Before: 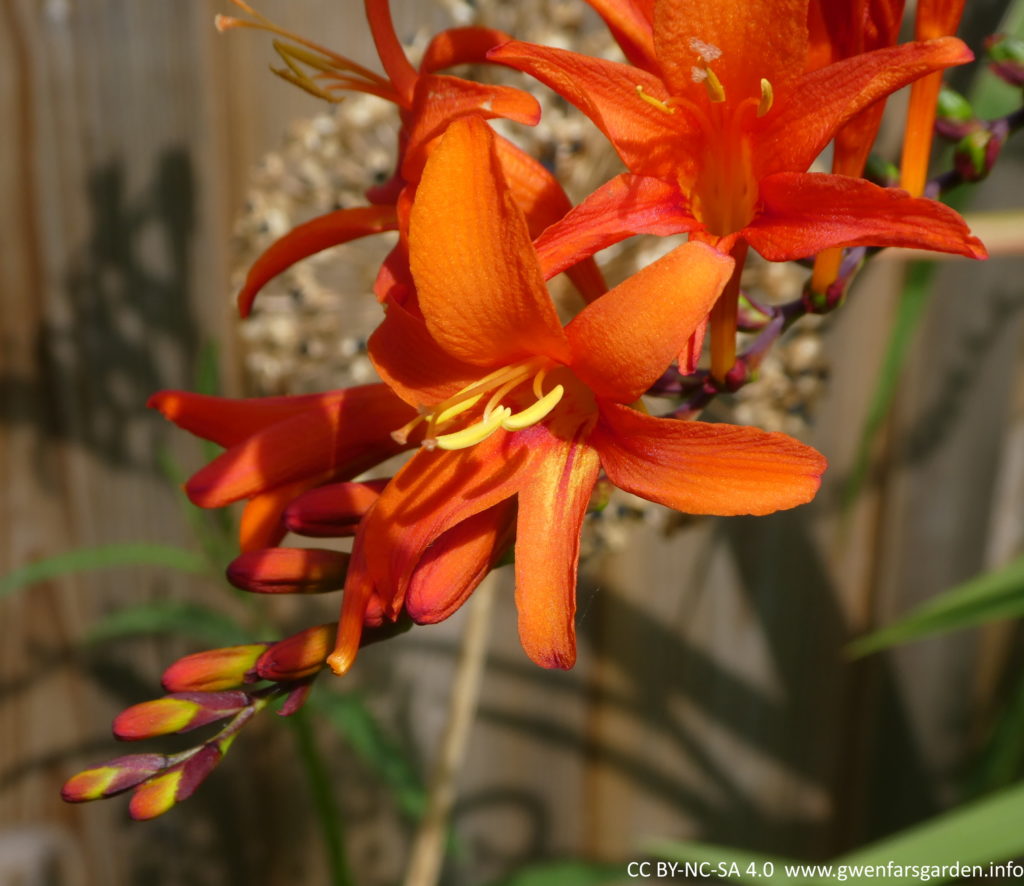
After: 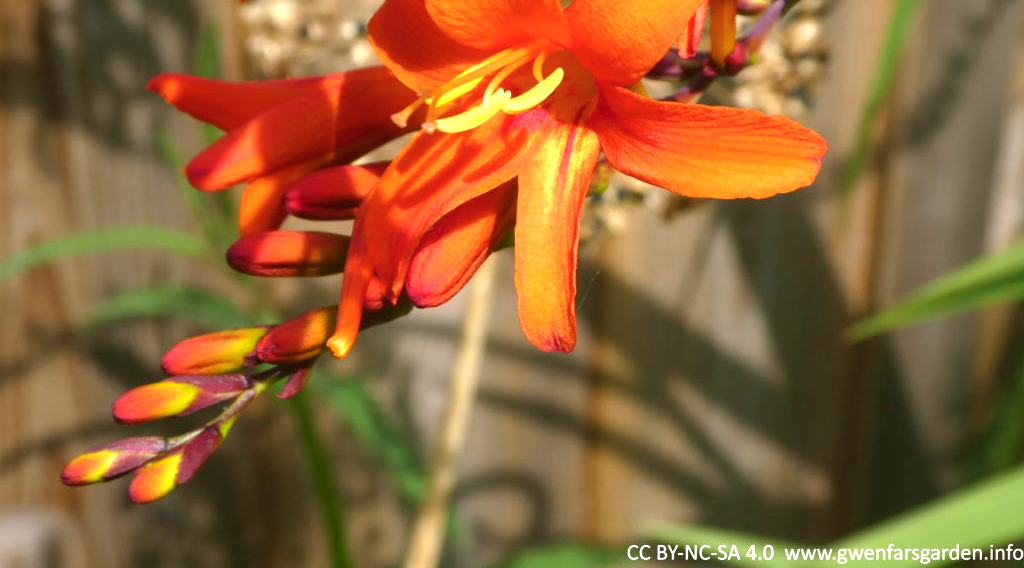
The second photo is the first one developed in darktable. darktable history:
exposure: exposure 1 EV, compensate exposure bias true, compensate highlight preservation false
crop and rotate: top 35.871%
color balance rgb: perceptual saturation grading › global saturation -0.007%, global vibrance 14.643%
